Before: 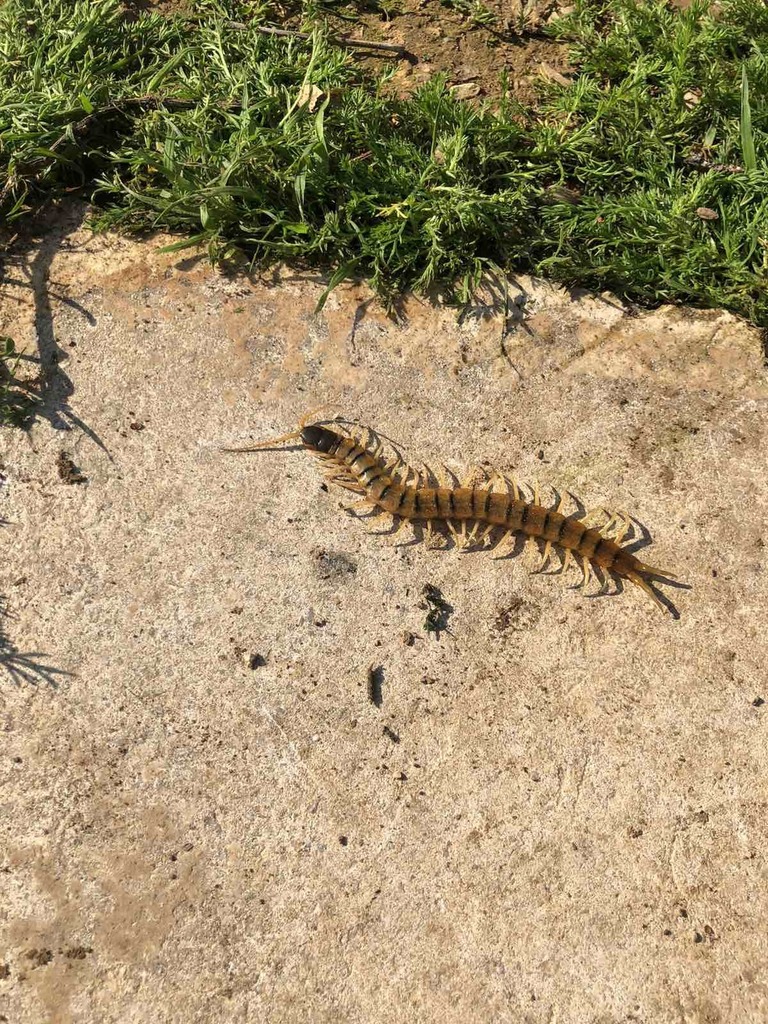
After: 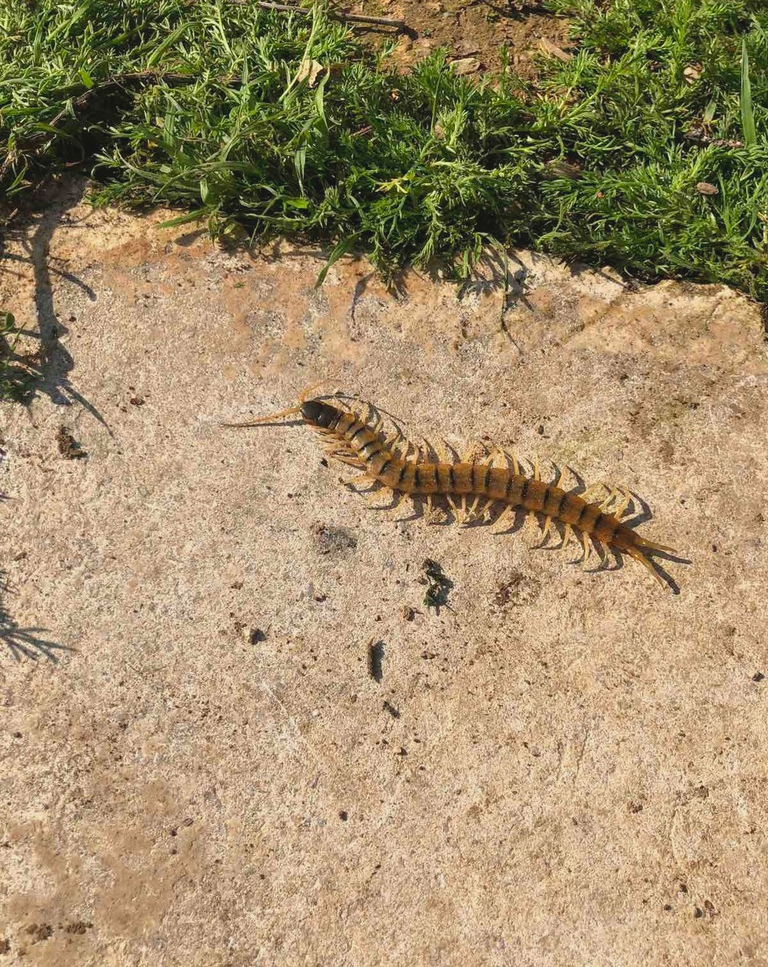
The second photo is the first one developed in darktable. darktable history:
crop and rotate: top 2.479%, bottom 3.018%
contrast brightness saturation: contrast -0.1, saturation -0.1
